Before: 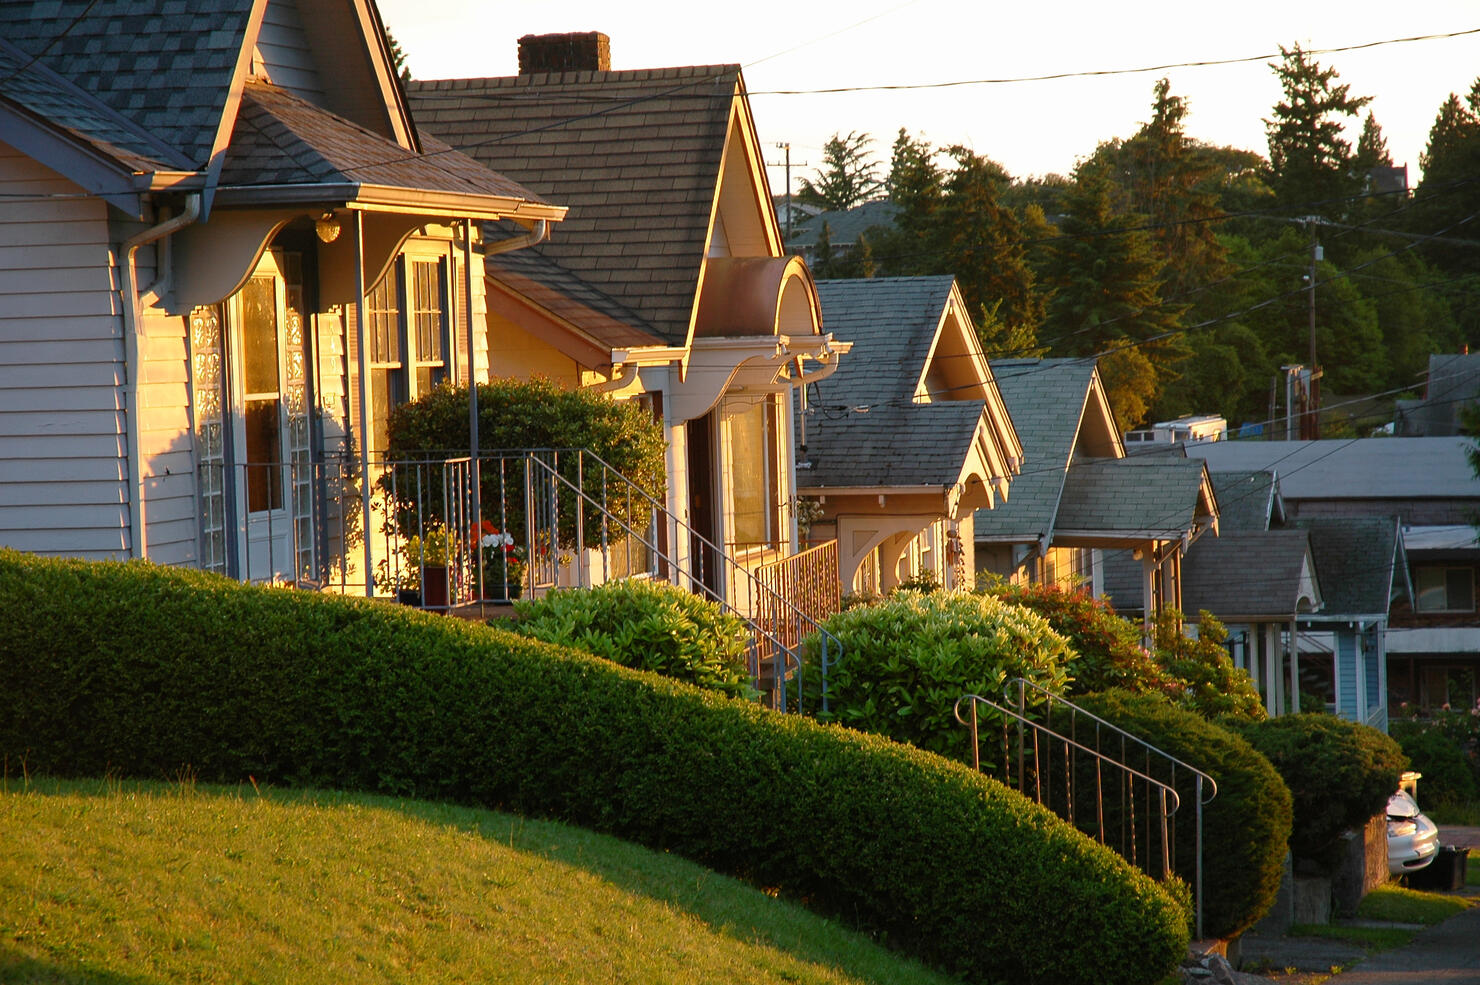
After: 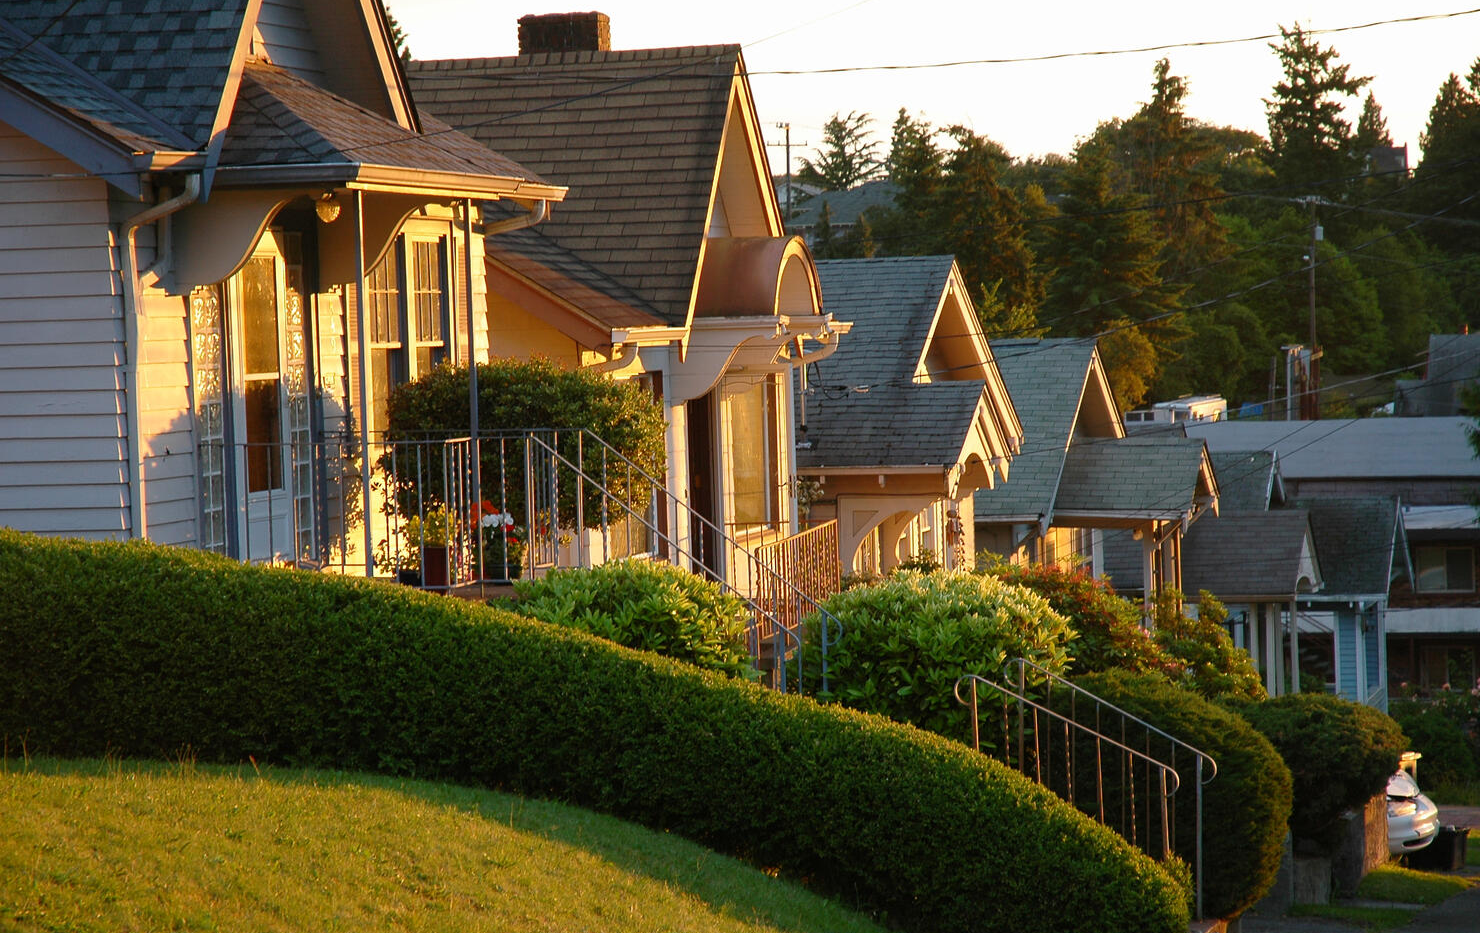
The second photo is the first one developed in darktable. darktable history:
crop and rotate: top 2.073%, bottom 3.172%
